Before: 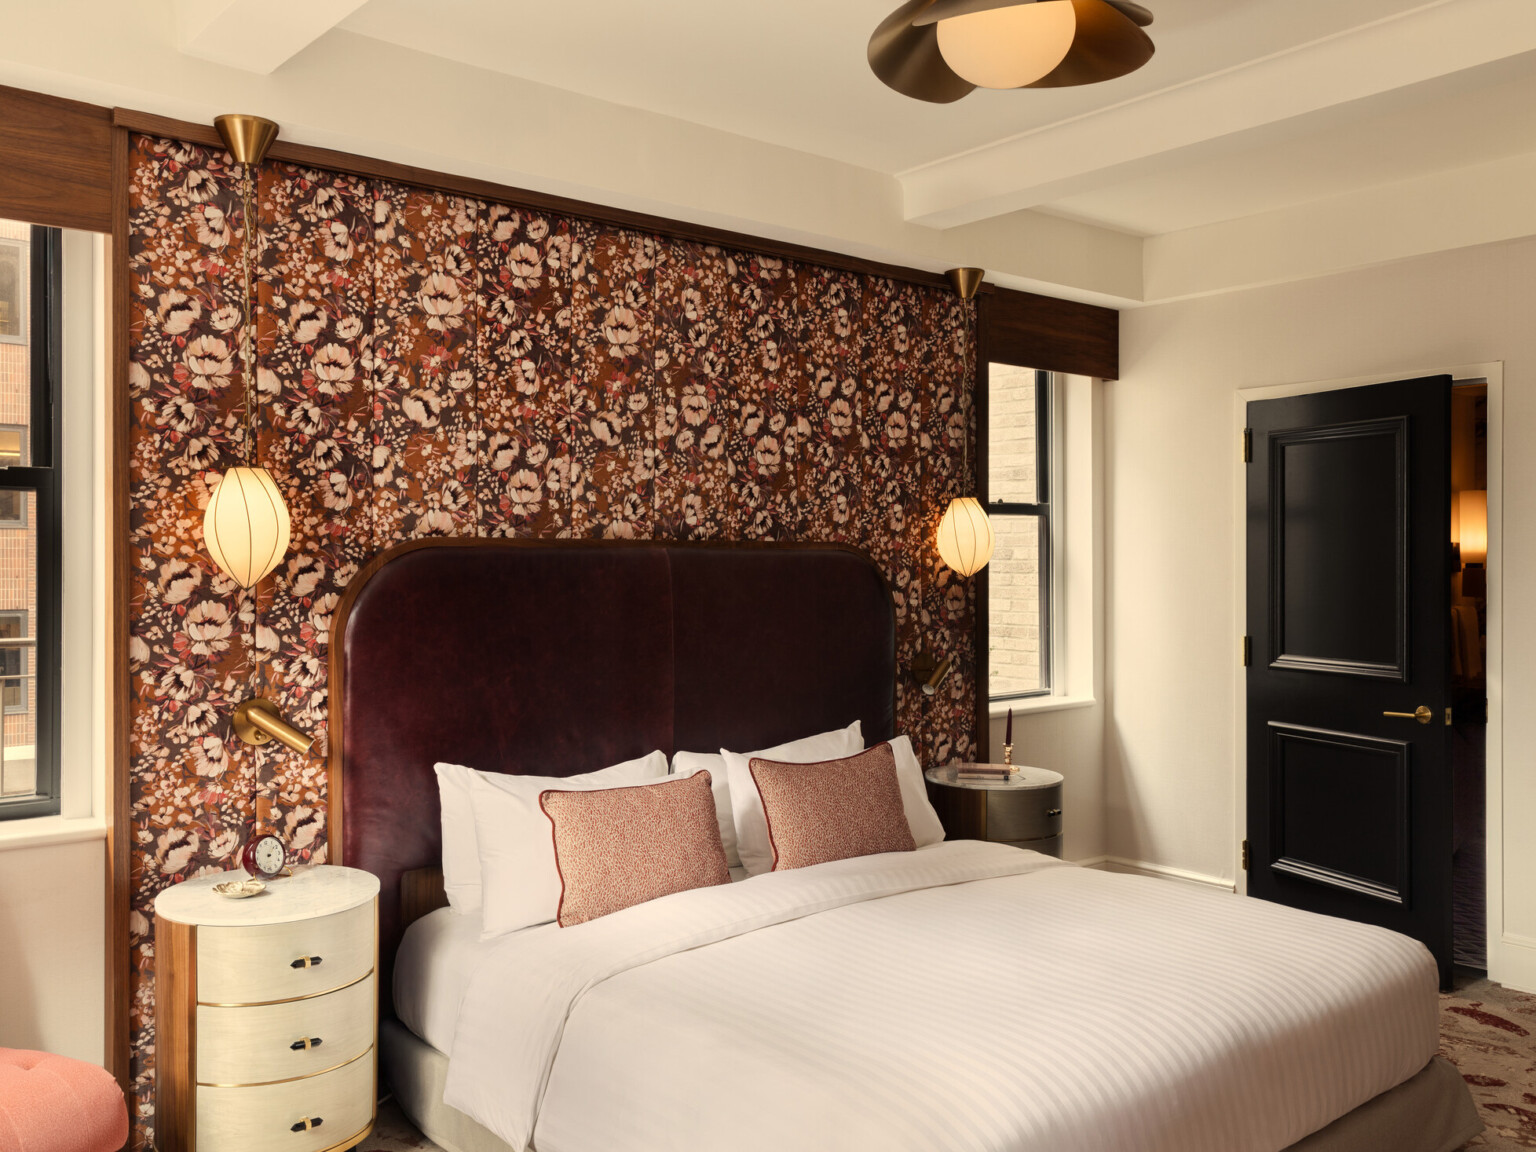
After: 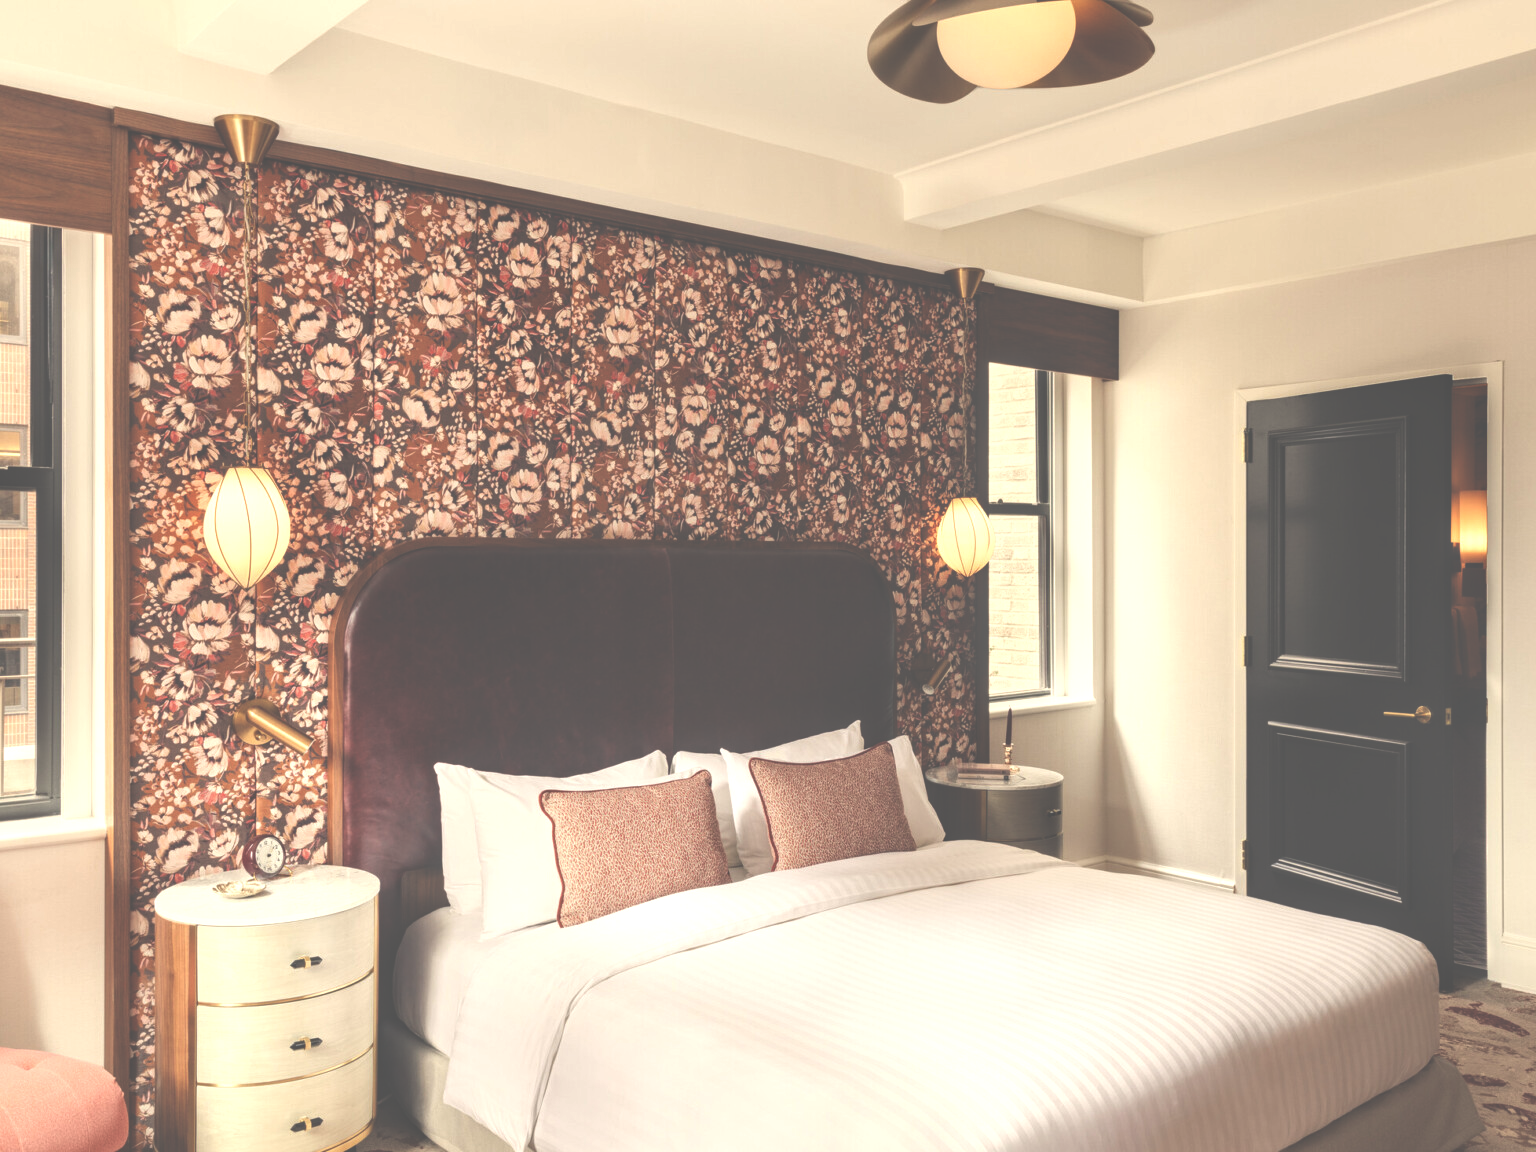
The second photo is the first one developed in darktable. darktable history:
exposure: black level correction -0.071, exposure 0.5 EV, compensate highlight preservation false
local contrast: on, module defaults
